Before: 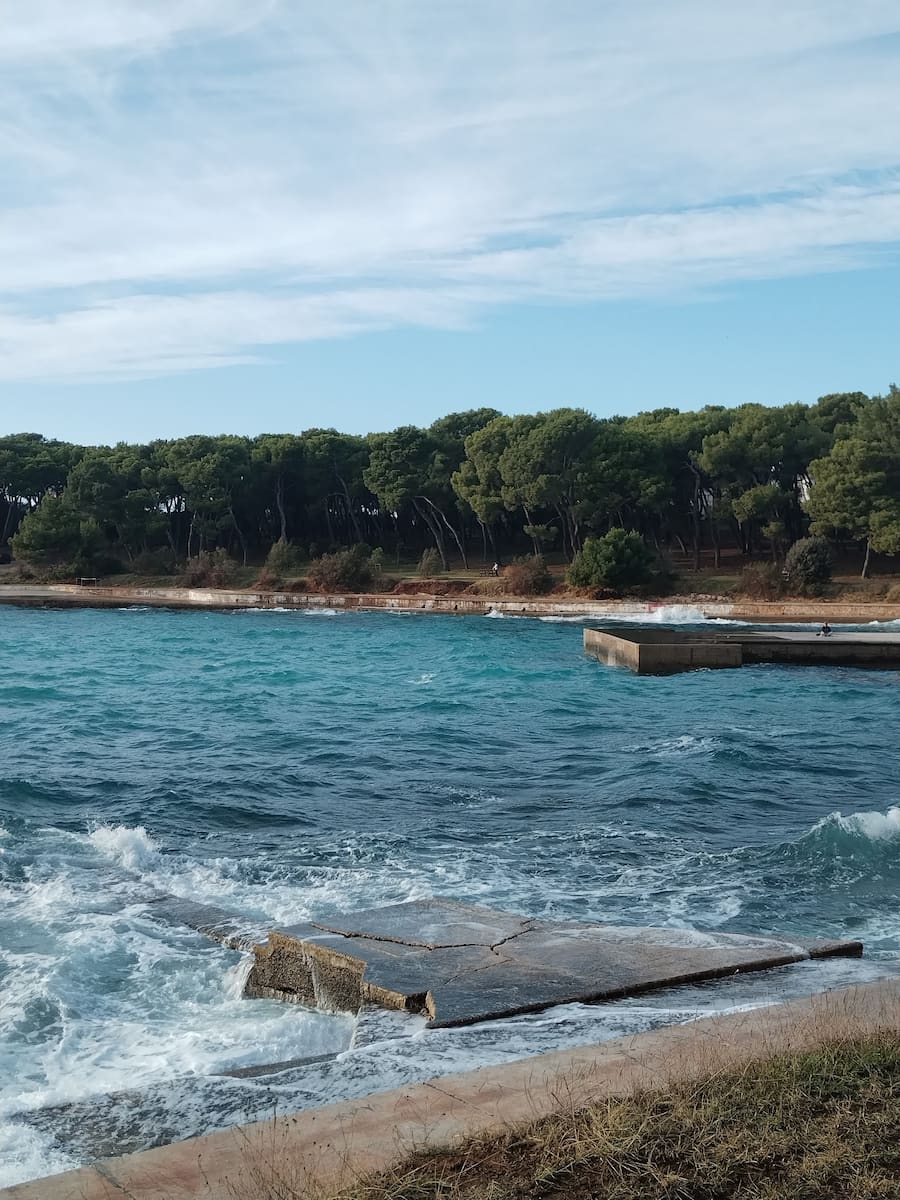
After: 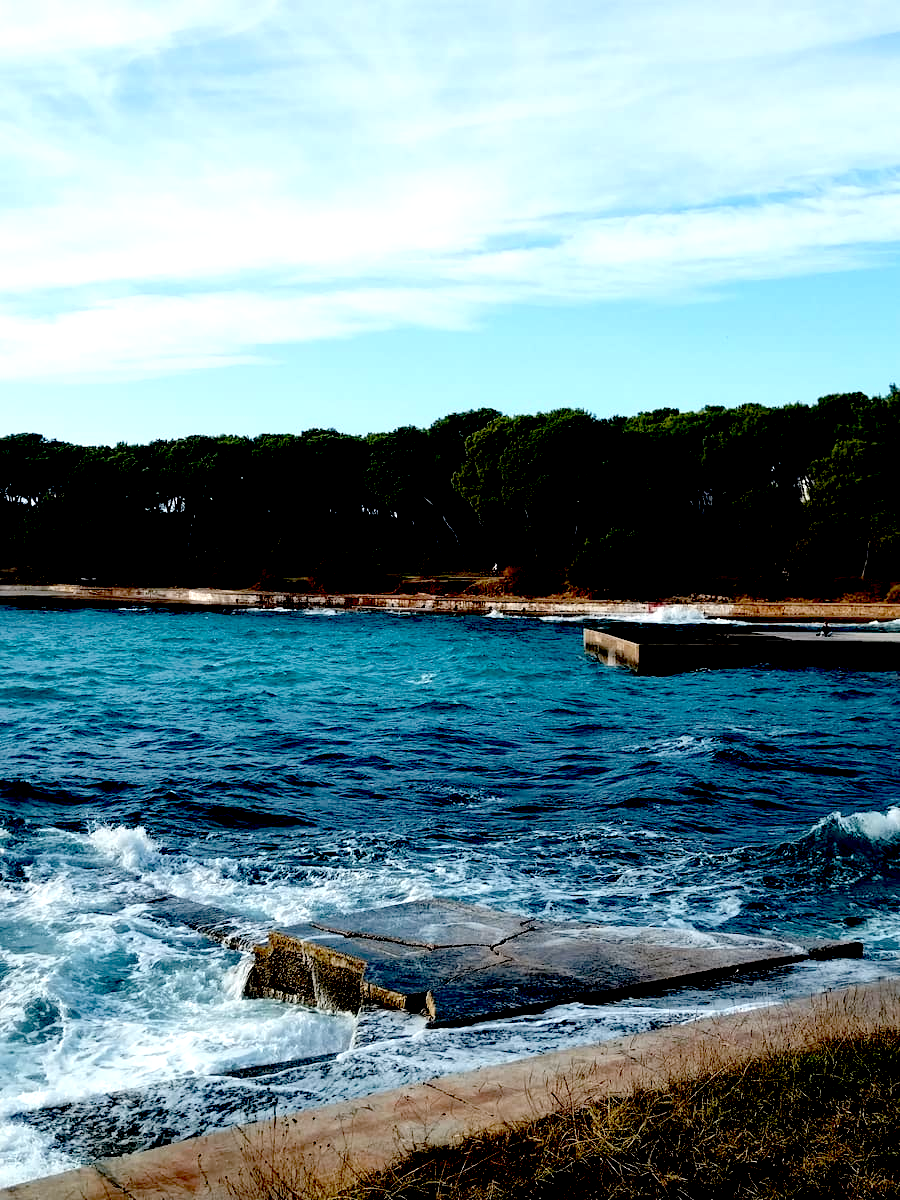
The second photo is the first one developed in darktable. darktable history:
exposure: black level correction 0.1, exposure -0.094 EV, compensate exposure bias true, compensate highlight preservation false
tone equalizer: -8 EV -0.766 EV, -7 EV -0.694 EV, -6 EV -0.637 EV, -5 EV -0.389 EV, -3 EV 0.375 EV, -2 EV 0.6 EV, -1 EV 0.691 EV, +0 EV 0.767 EV
